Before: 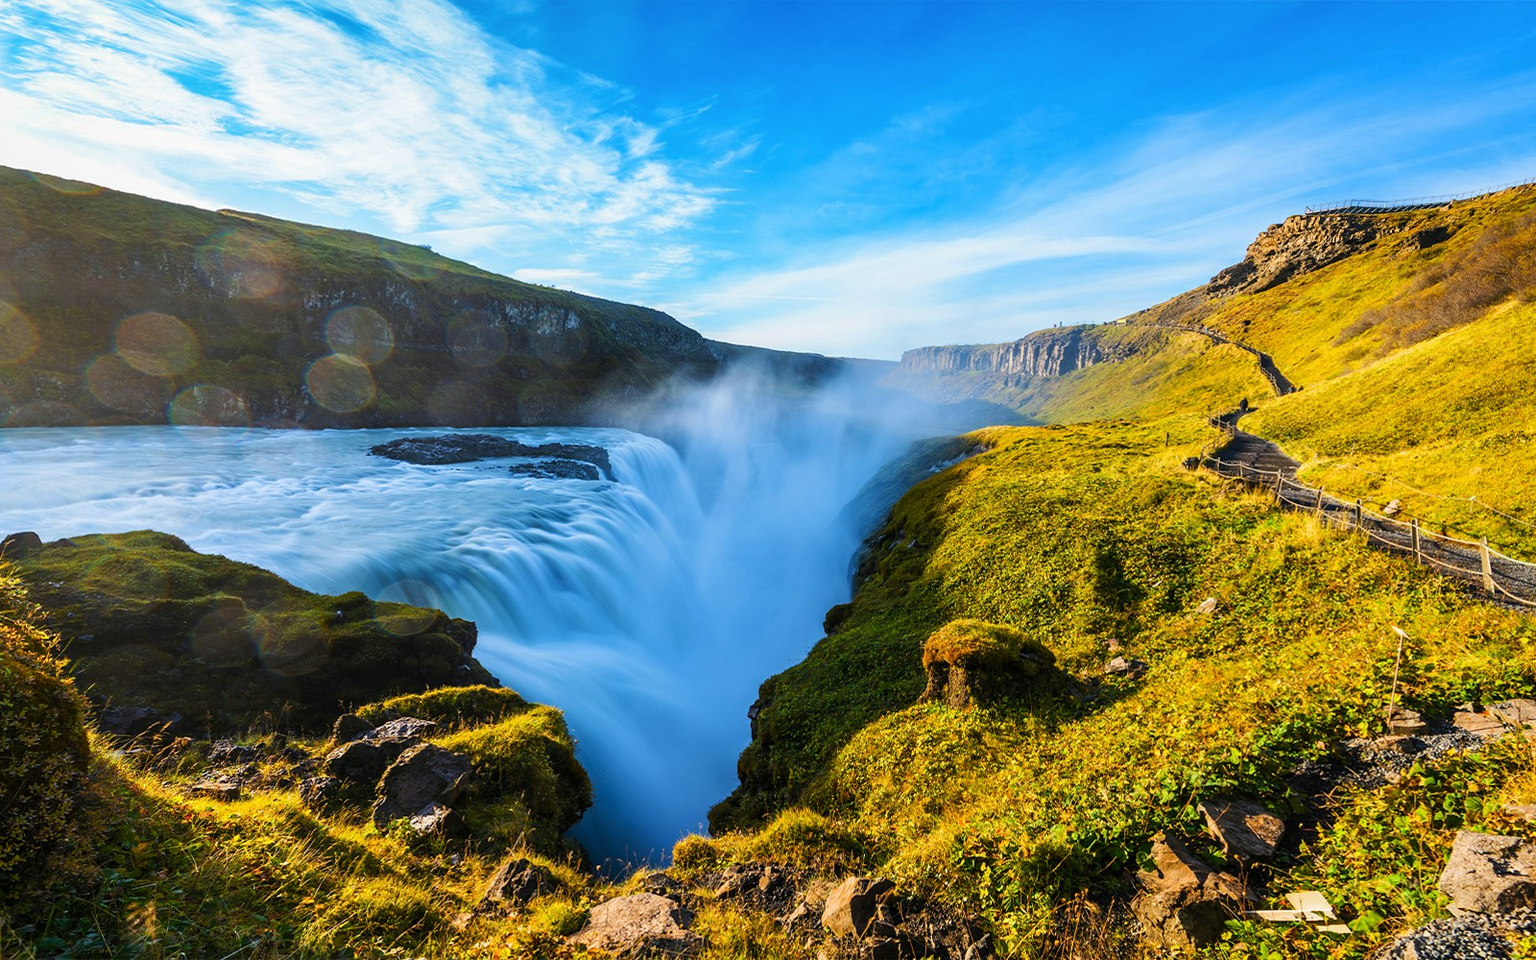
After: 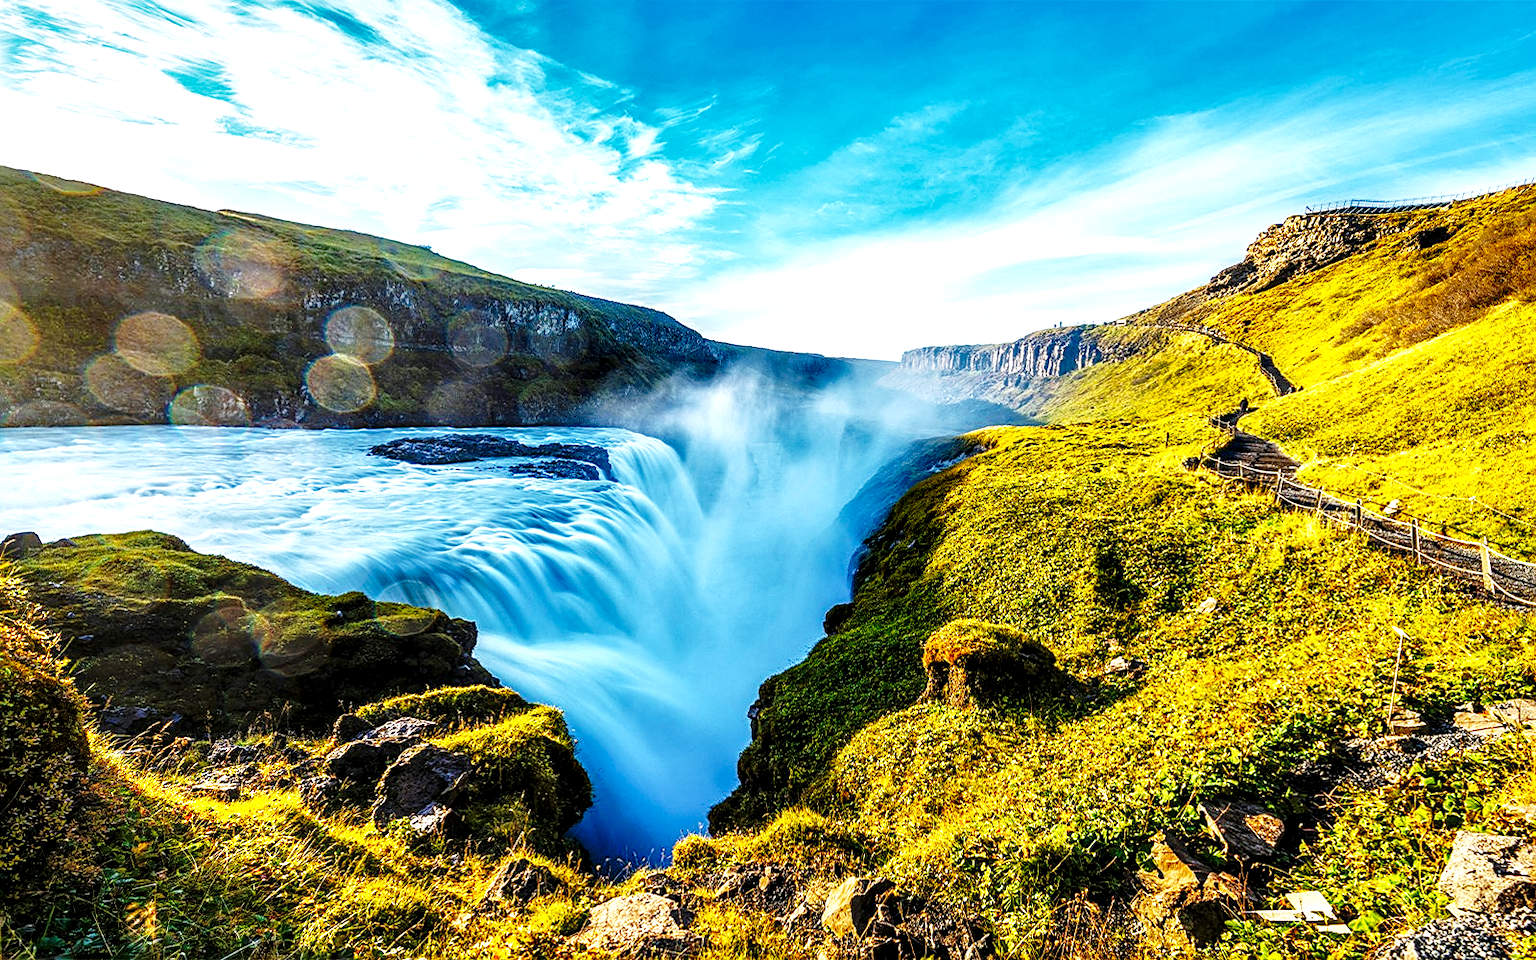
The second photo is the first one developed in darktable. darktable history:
tone equalizer: on, module defaults
base curve: curves: ch0 [(0, 0) (0.04, 0.03) (0.133, 0.232) (0.448, 0.748) (0.843, 0.968) (1, 1)], preserve colors none
local contrast: highlights 63%, shadows 53%, detail 169%, midtone range 0.51
sharpen: on, module defaults
shadows and highlights: on, module defaults
exposure: exposure 0.201 EV, compensate highlight preservation false
